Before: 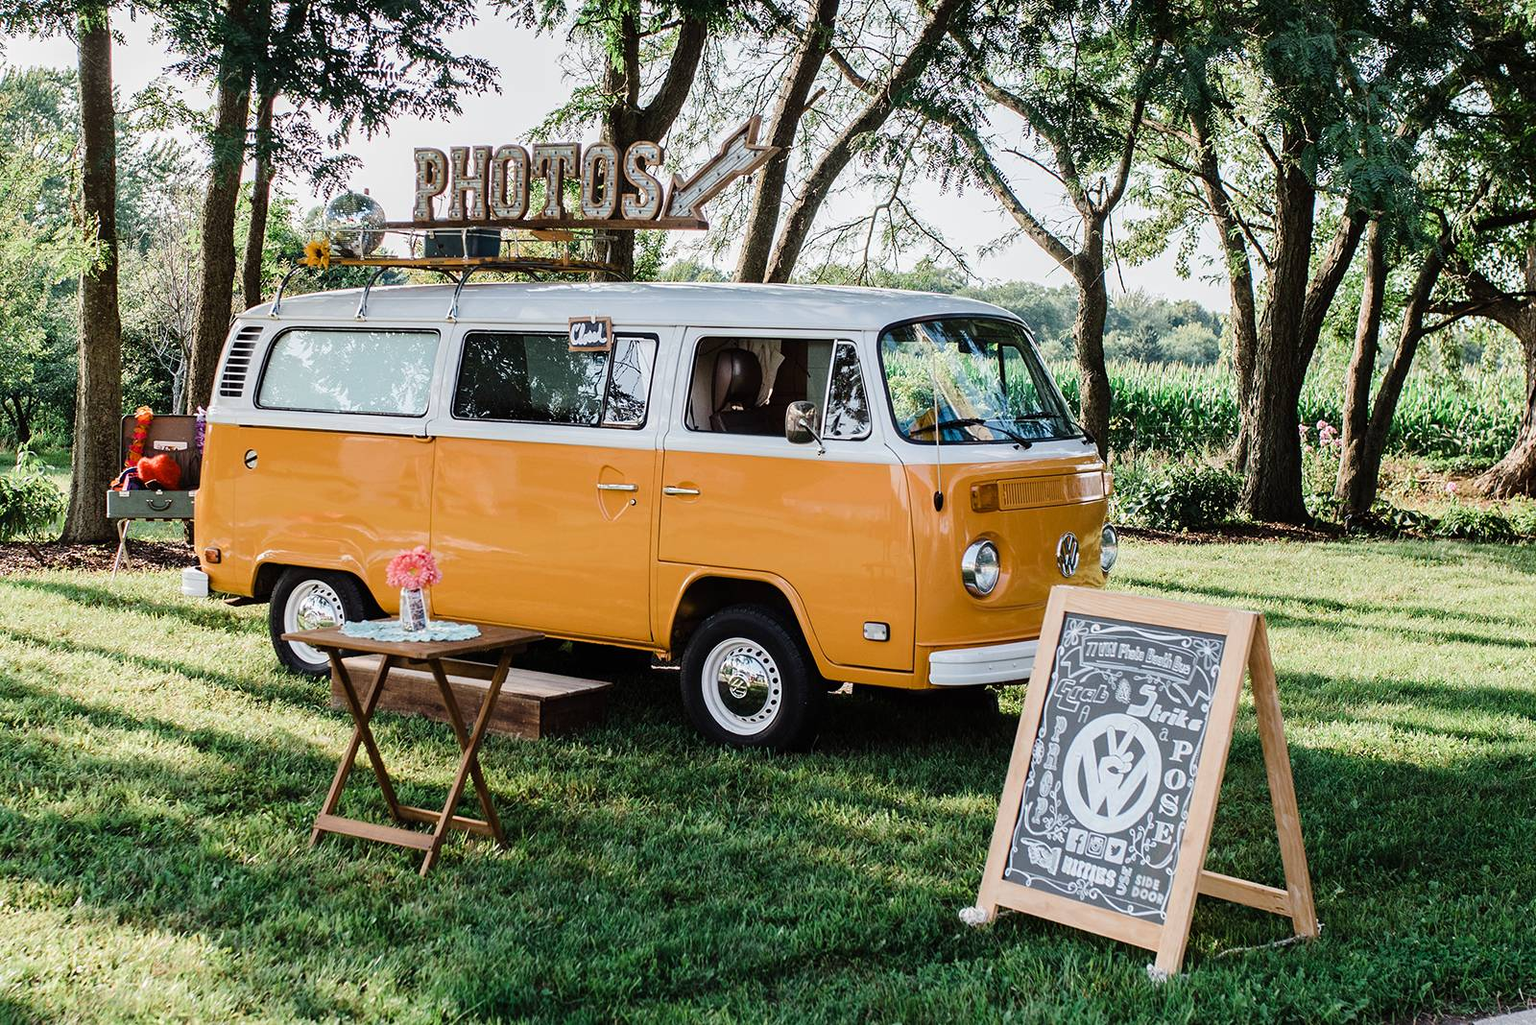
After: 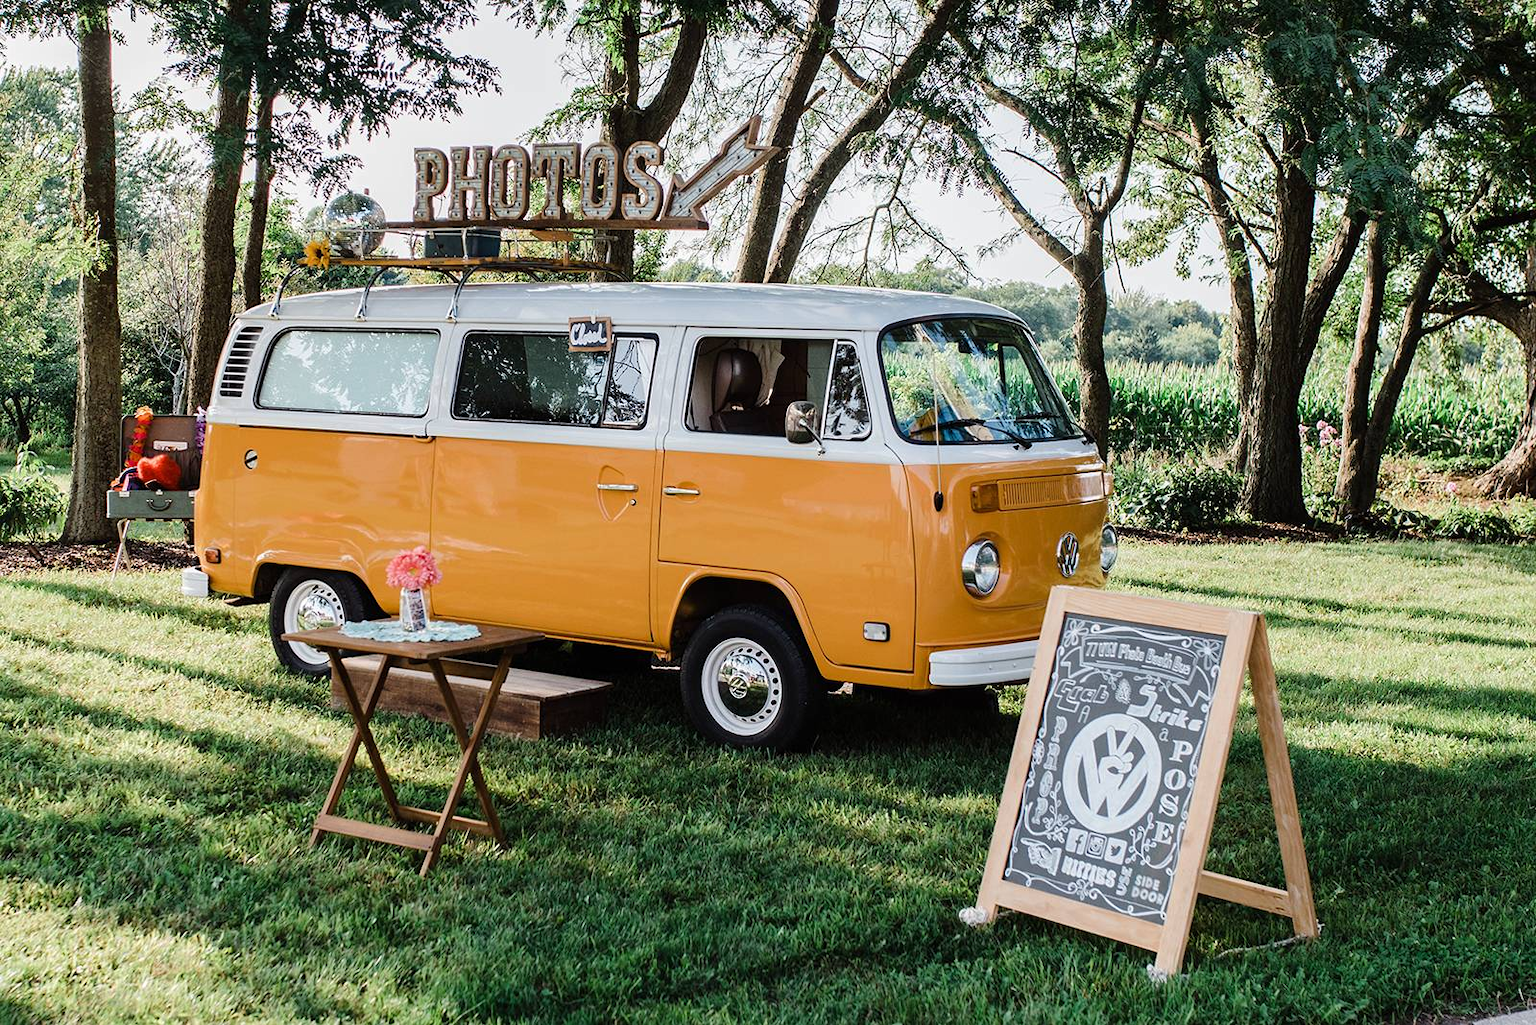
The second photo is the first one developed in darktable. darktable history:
tone equalizer: edges refinement/feathering 500, mask exposure compensation -1.26 EV, preserve details no
